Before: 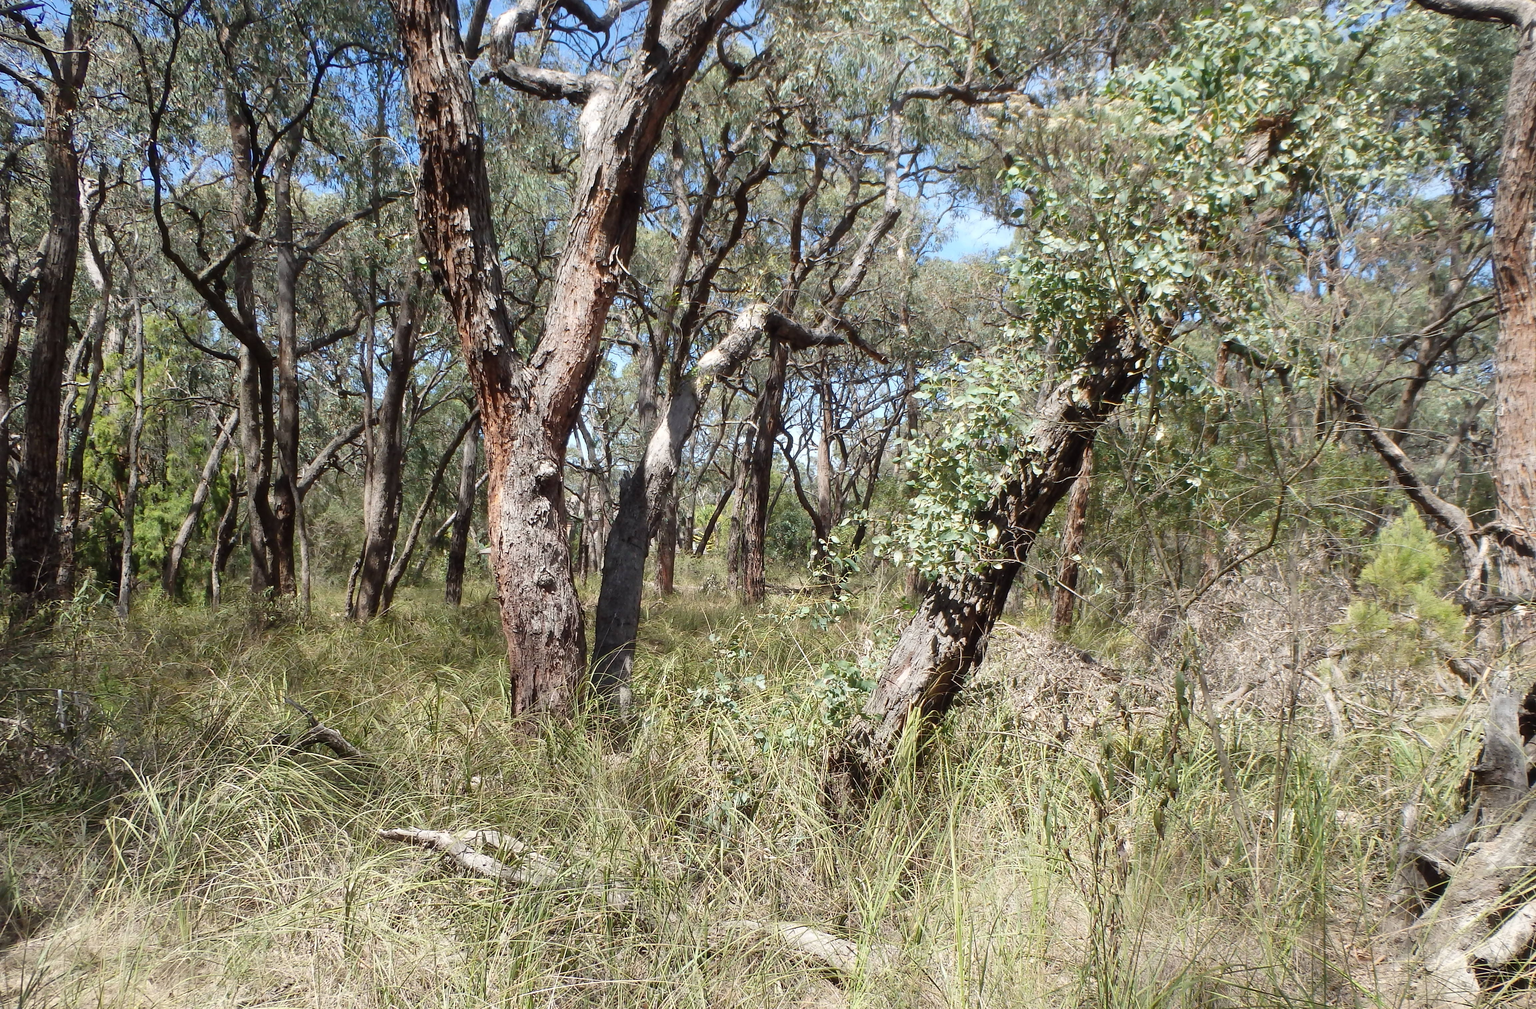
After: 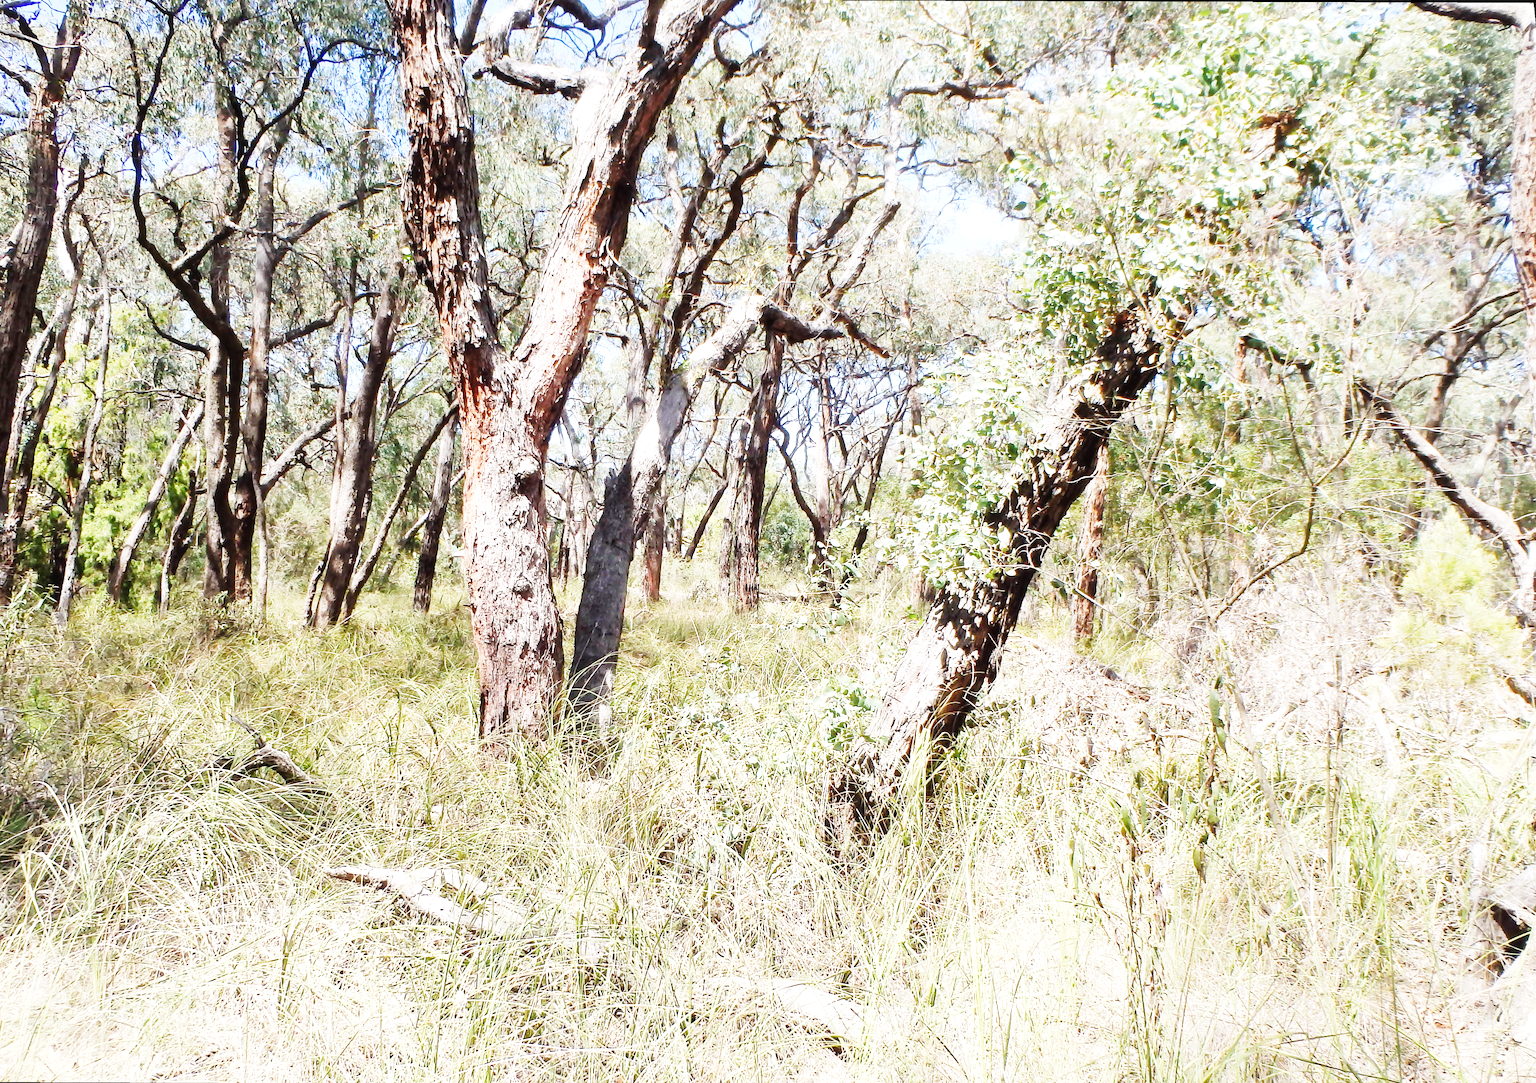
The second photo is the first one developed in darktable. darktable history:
exposure: black level correction 0, exposure 0.7 EV, compensate exposure bias true, compensate highlight preservation false
base curve: curves: ch0 [(0, 0) (0, 0.001) (0.001, 0.001) (0.004, 0.002) (0.007, 0.004) (0.015, 0.013) (0.033, 0.045) (0.052, 0.096) (0.075, 0.17) (0.099, 0.241) (0.163, 0.42) (0.219, 0.55) (0.259, 0.616) (0.327, 0.722) (0.365, 0.765) (0.522, 0.873) (0.547, 0.881) (0.689, 0.919) (0.826, 0.952) (1, 1)], preserve colors none
white balance: red 1.009, blue 1.027
rotate and perspective: rotation 0.215°, lens shift (vertical) -0.139, crop left 0.069, crop right 0.939, crop top 0.002, crop bottom 0.996
